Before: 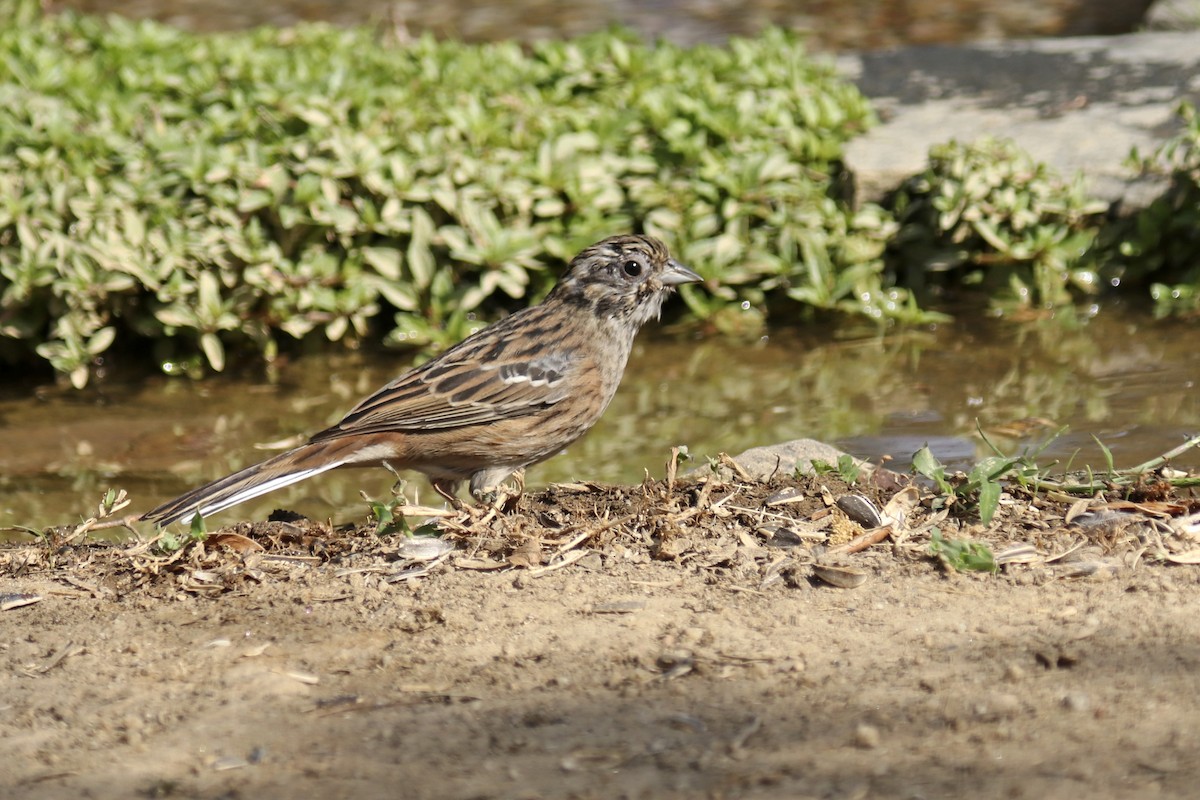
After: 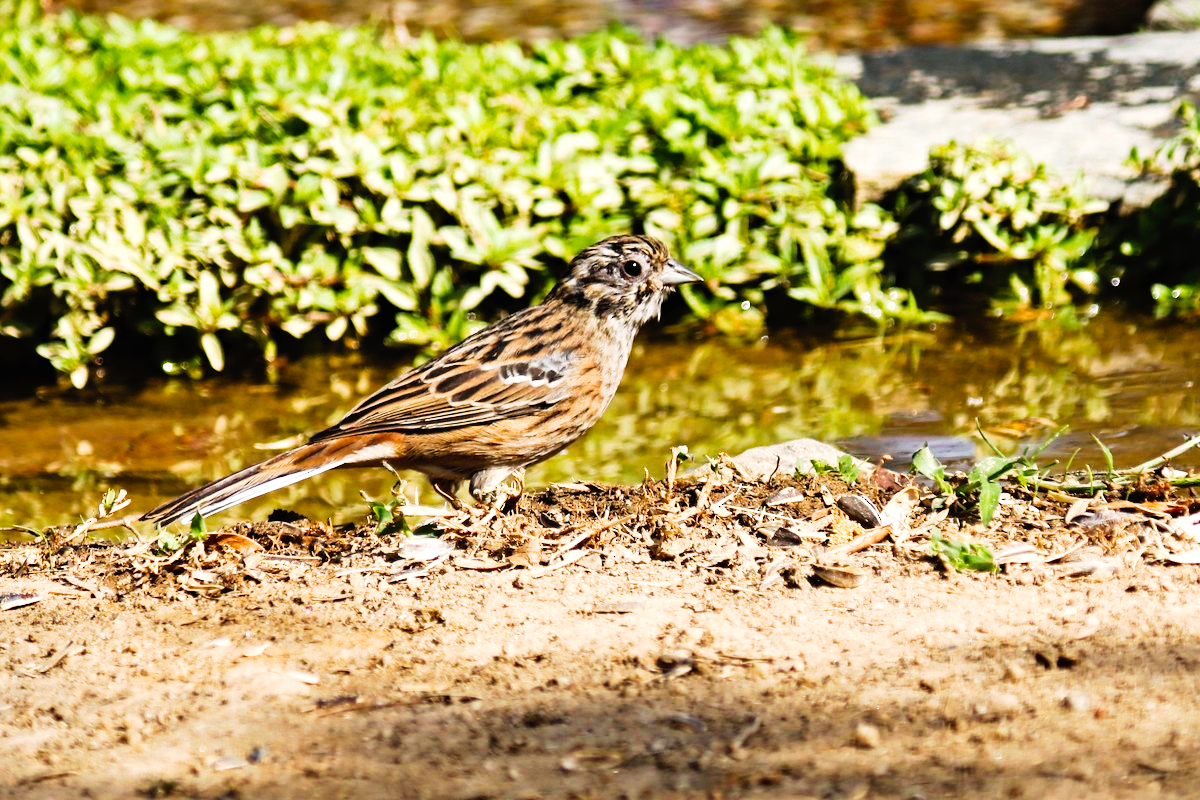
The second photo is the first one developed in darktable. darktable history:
tone curve: curves: ch0 [(0, 0) (0.003, 0.014) (0.011, 0.019) (0.025, 0.026) (0.044, 0.037) (0.069, 0.053) (0.1, 0.083) (0.136, 0.121) (0.177, 0.163) (0.224, 0.22) (0.277, 0.281) (0.335, 0.354) (0.399, 0.436) (0.468, 0.526) (0.543, 0.612) (0.623, 0.706) (0.709, 0.79) (0.801, 0.858) (0.898, 0.925) (1, 1)], preserve colors none
sigmoid: contrast 1.86, skew 0.35
levels: levels [0, 0.476, 0.951]
haze removal: compatibility mode true, adaptive false
